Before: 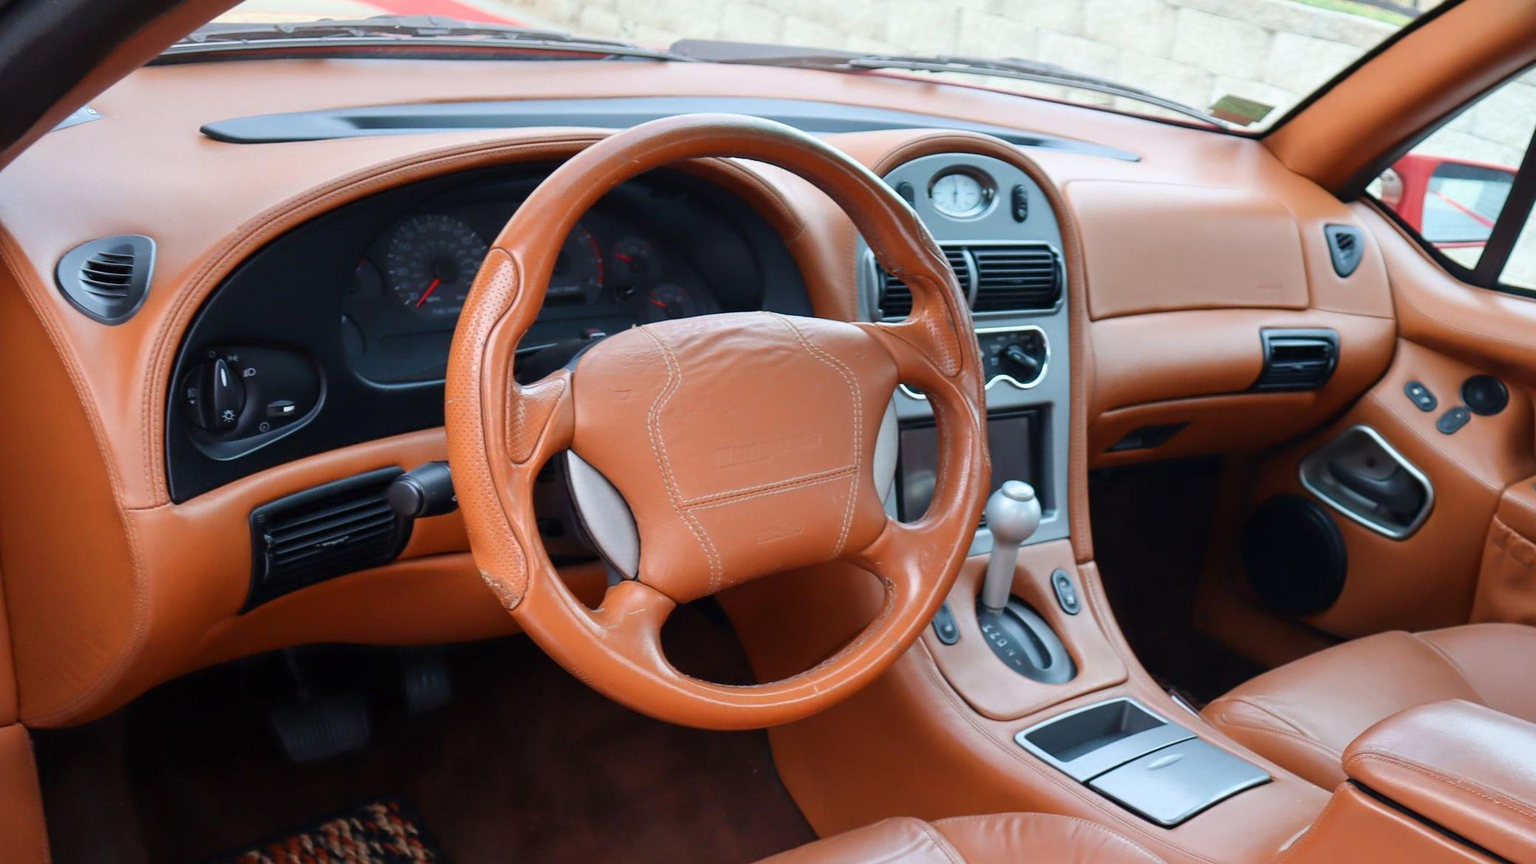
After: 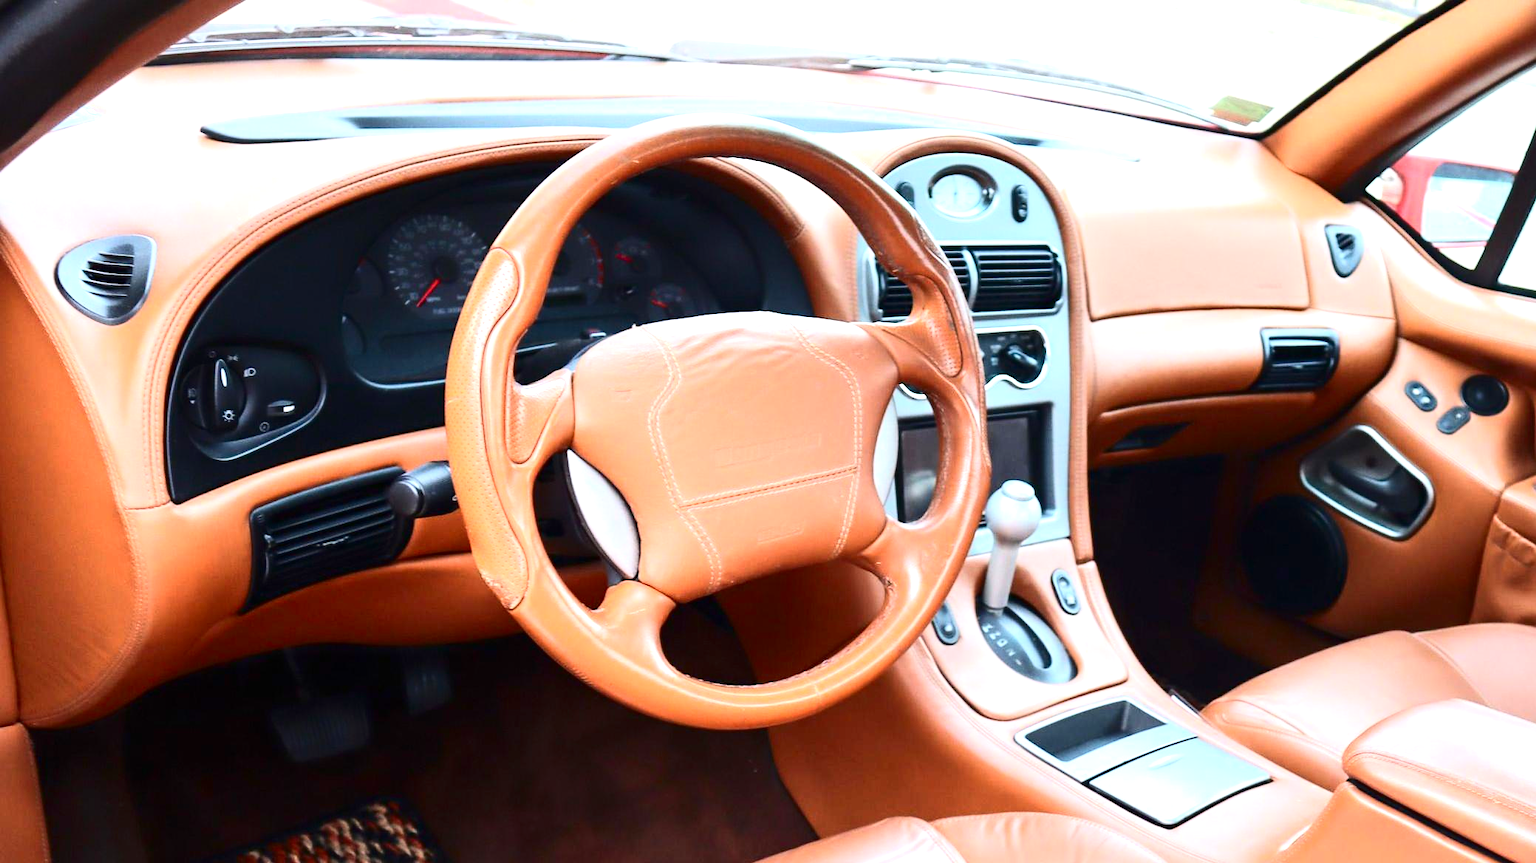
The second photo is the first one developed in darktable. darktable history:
exposure: black level correction 0, exposure 1.1 EV, compensate highlight preservation false
contrast brightness saturation: contrast 0.28
tone equalizer: on, module defaults
